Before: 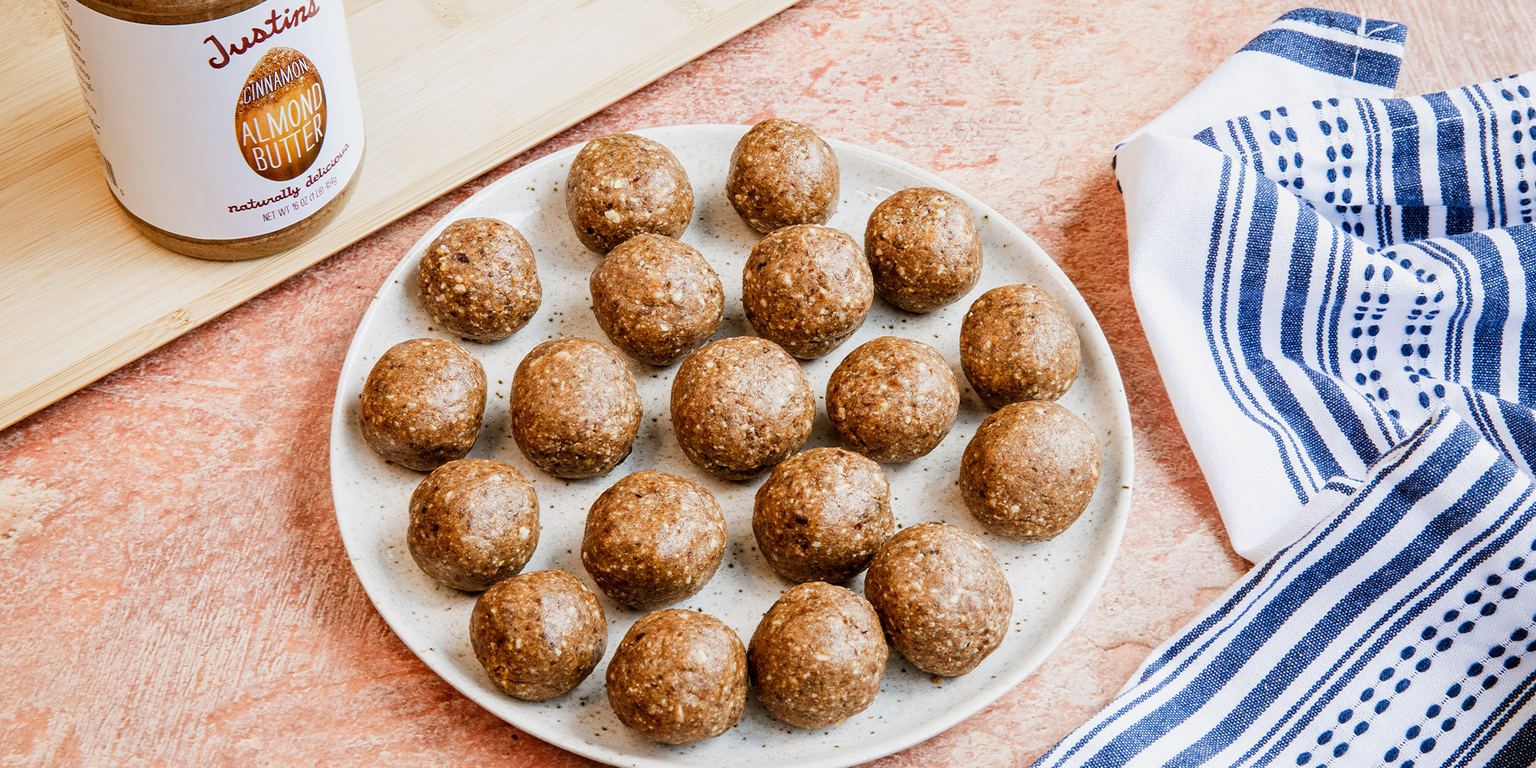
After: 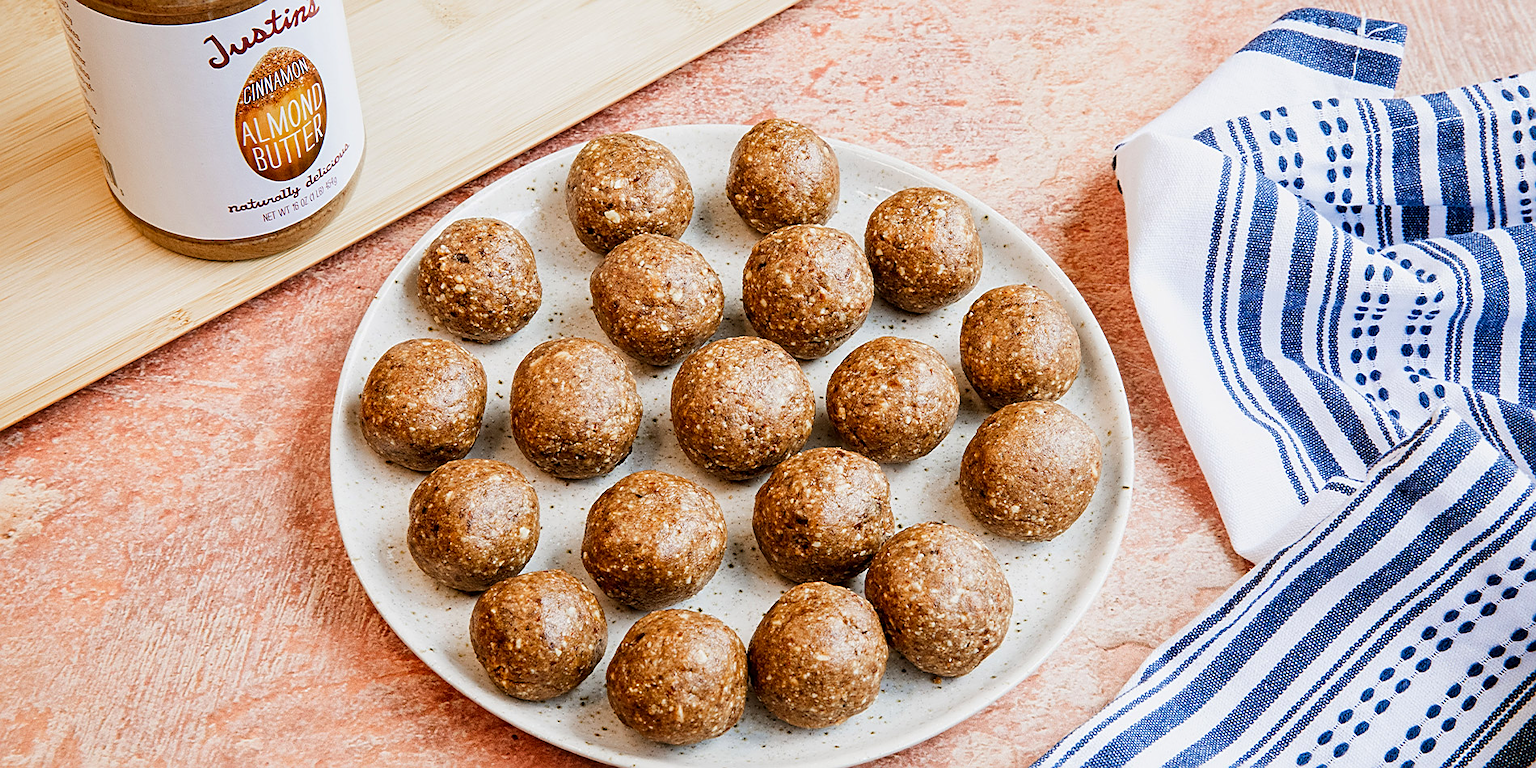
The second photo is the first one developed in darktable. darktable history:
sharpen: on, module defaults
color correction: saturation 1.1
